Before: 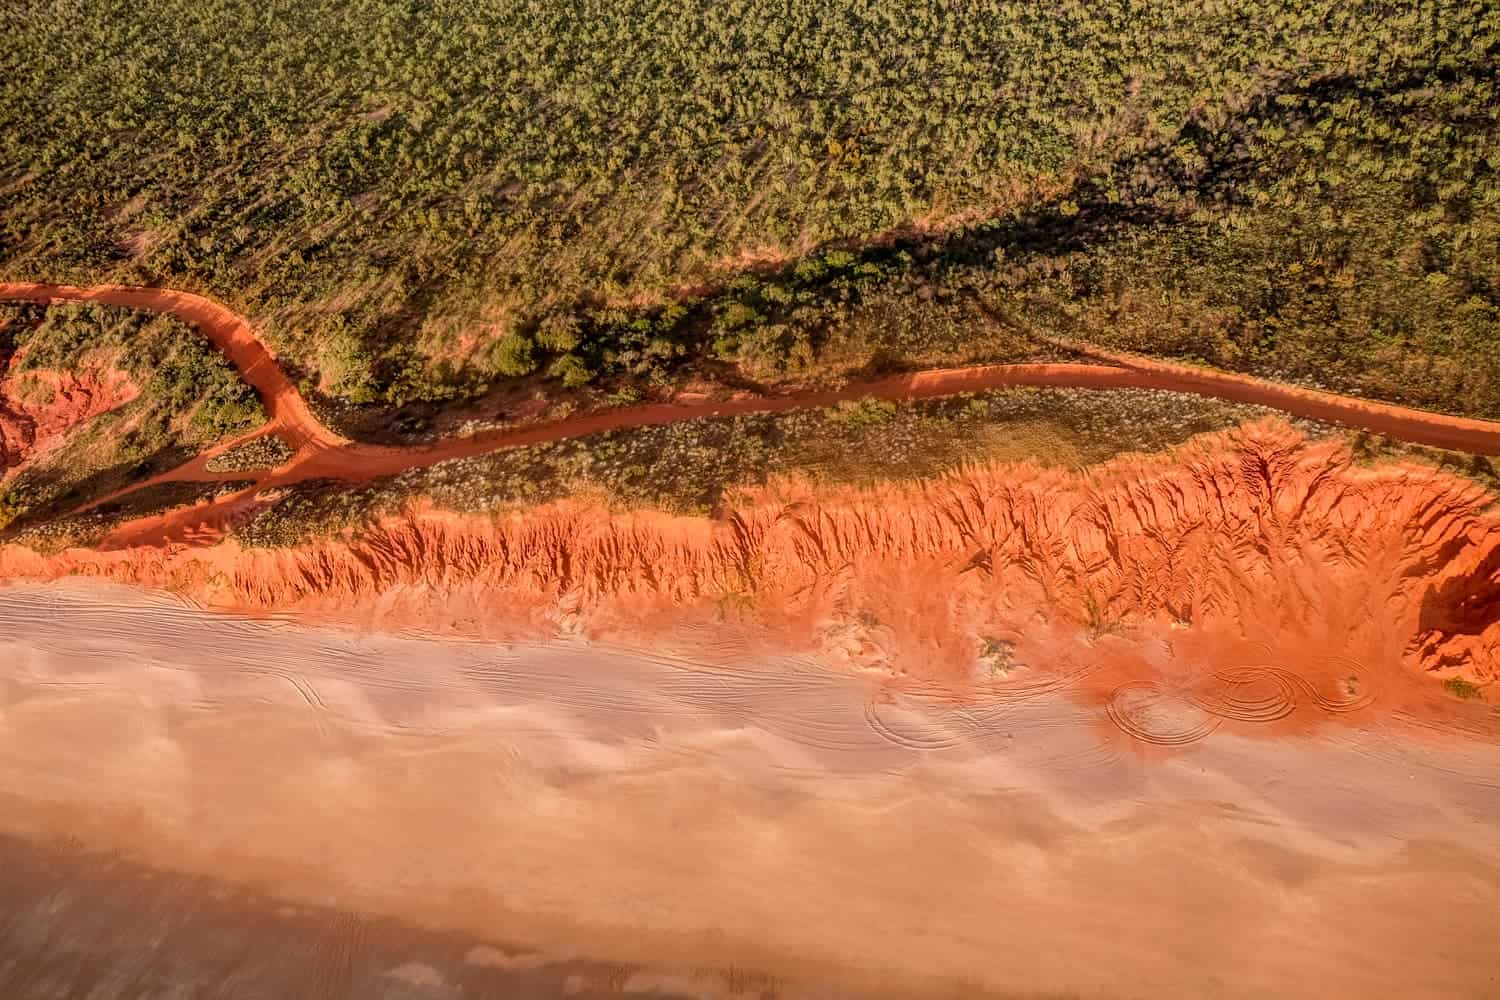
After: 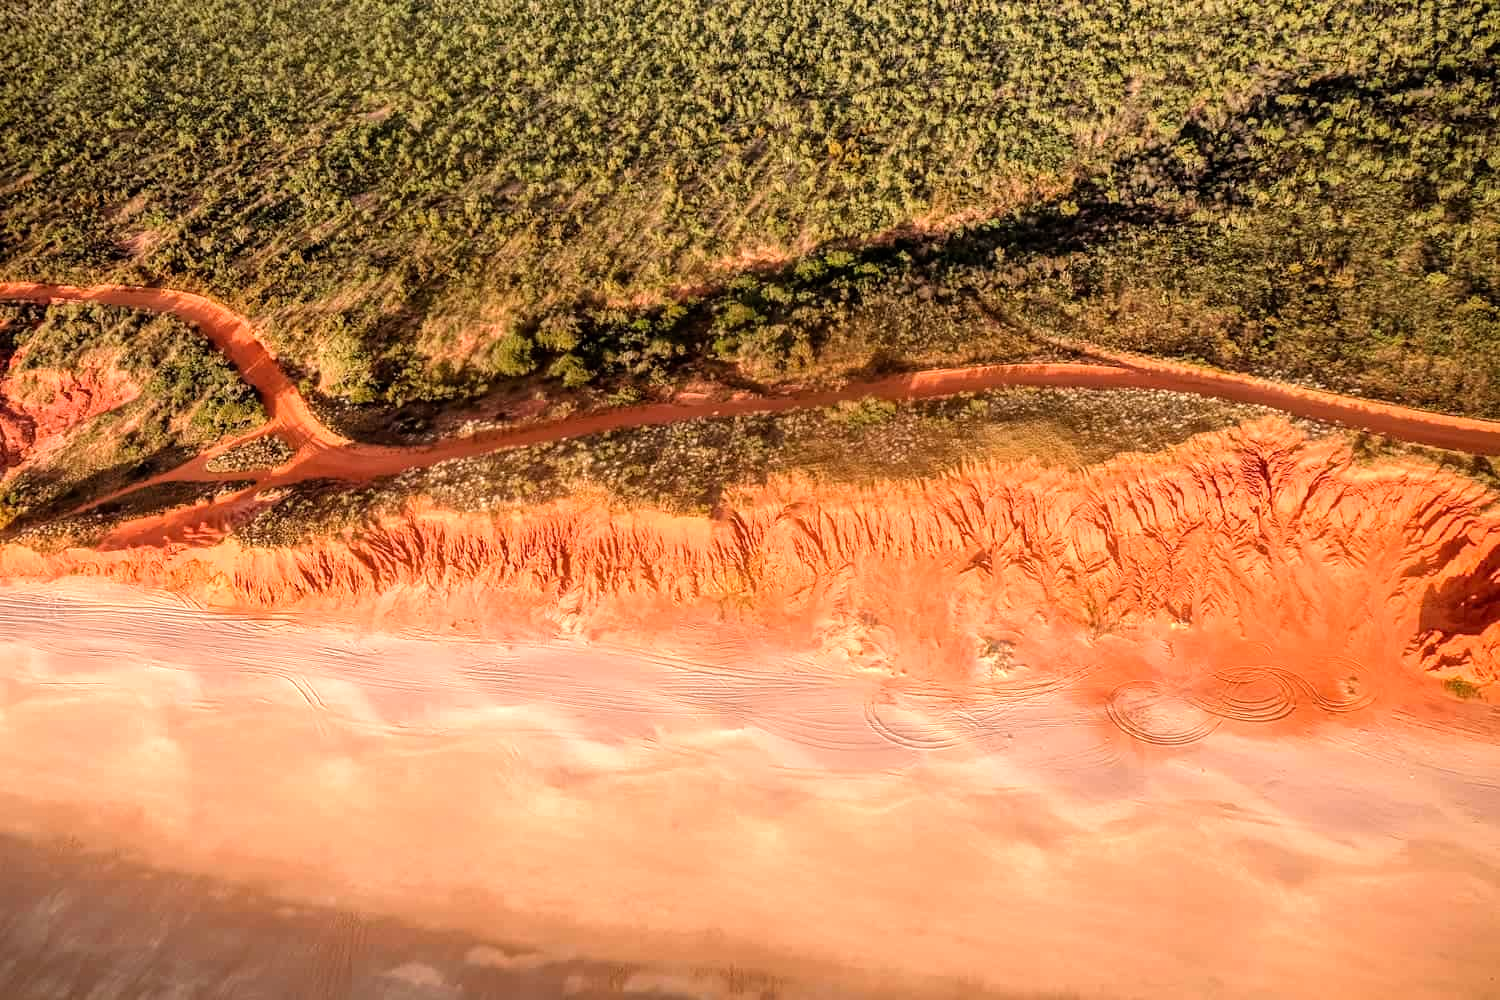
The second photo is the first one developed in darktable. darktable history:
tone equalizer: -8 EV -0.745 EV, -7 EV -0.735 EV, -6 EV -0.566 EV, -5 EV -0.369 EV, -3 EV 0.393 EV, -2 EV 0.6 EV, -1 EV 0.679 EV, +0 EV 0.773 EV
